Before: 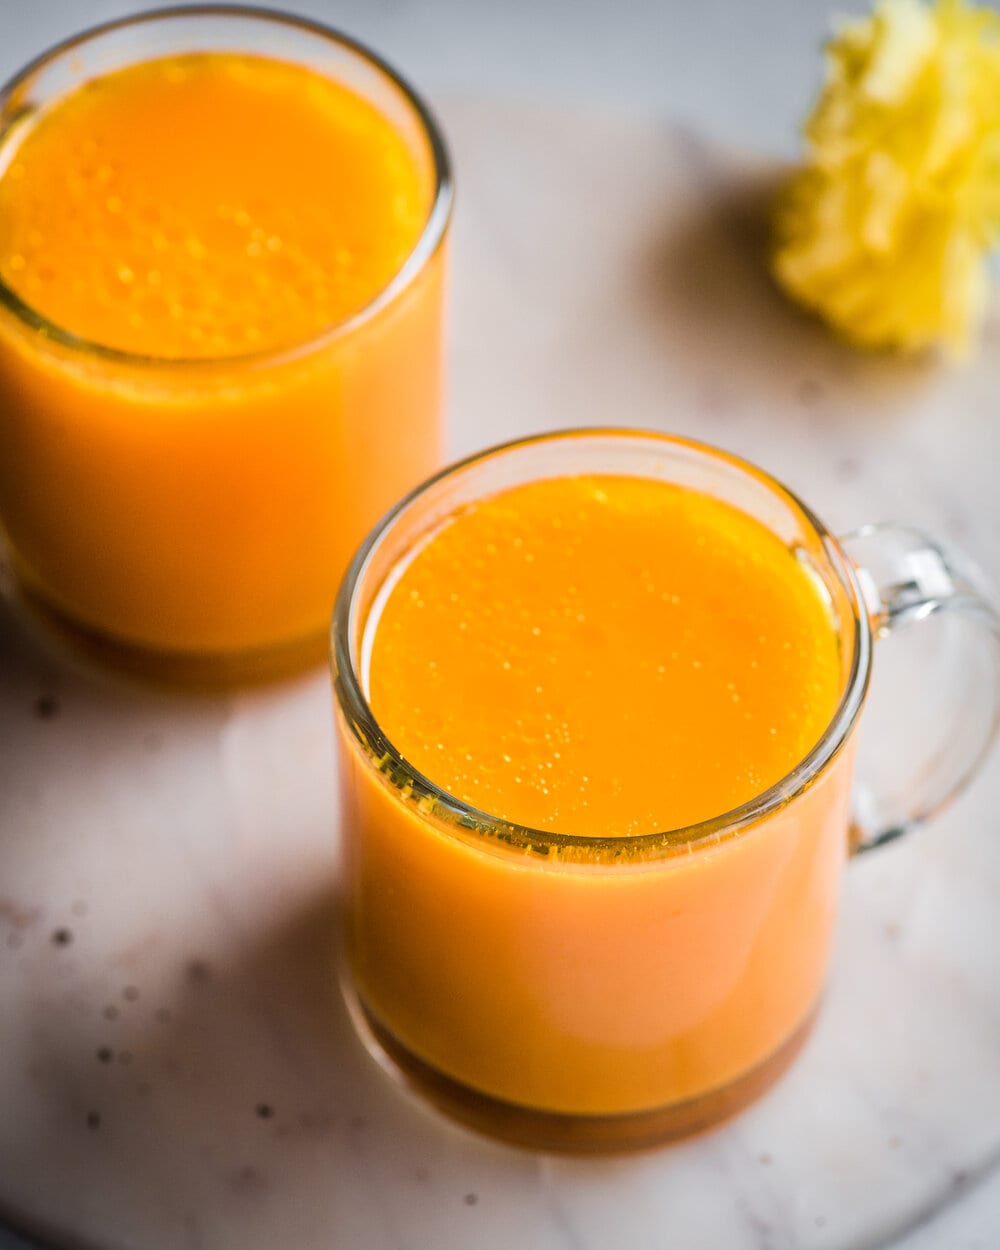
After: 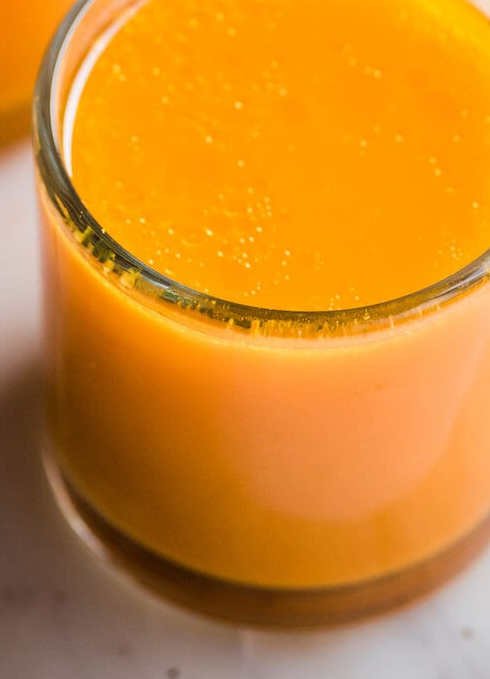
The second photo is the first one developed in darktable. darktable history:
crop: left 29.834%, top 42.133%, right 21.143%, bottom 3.5%
